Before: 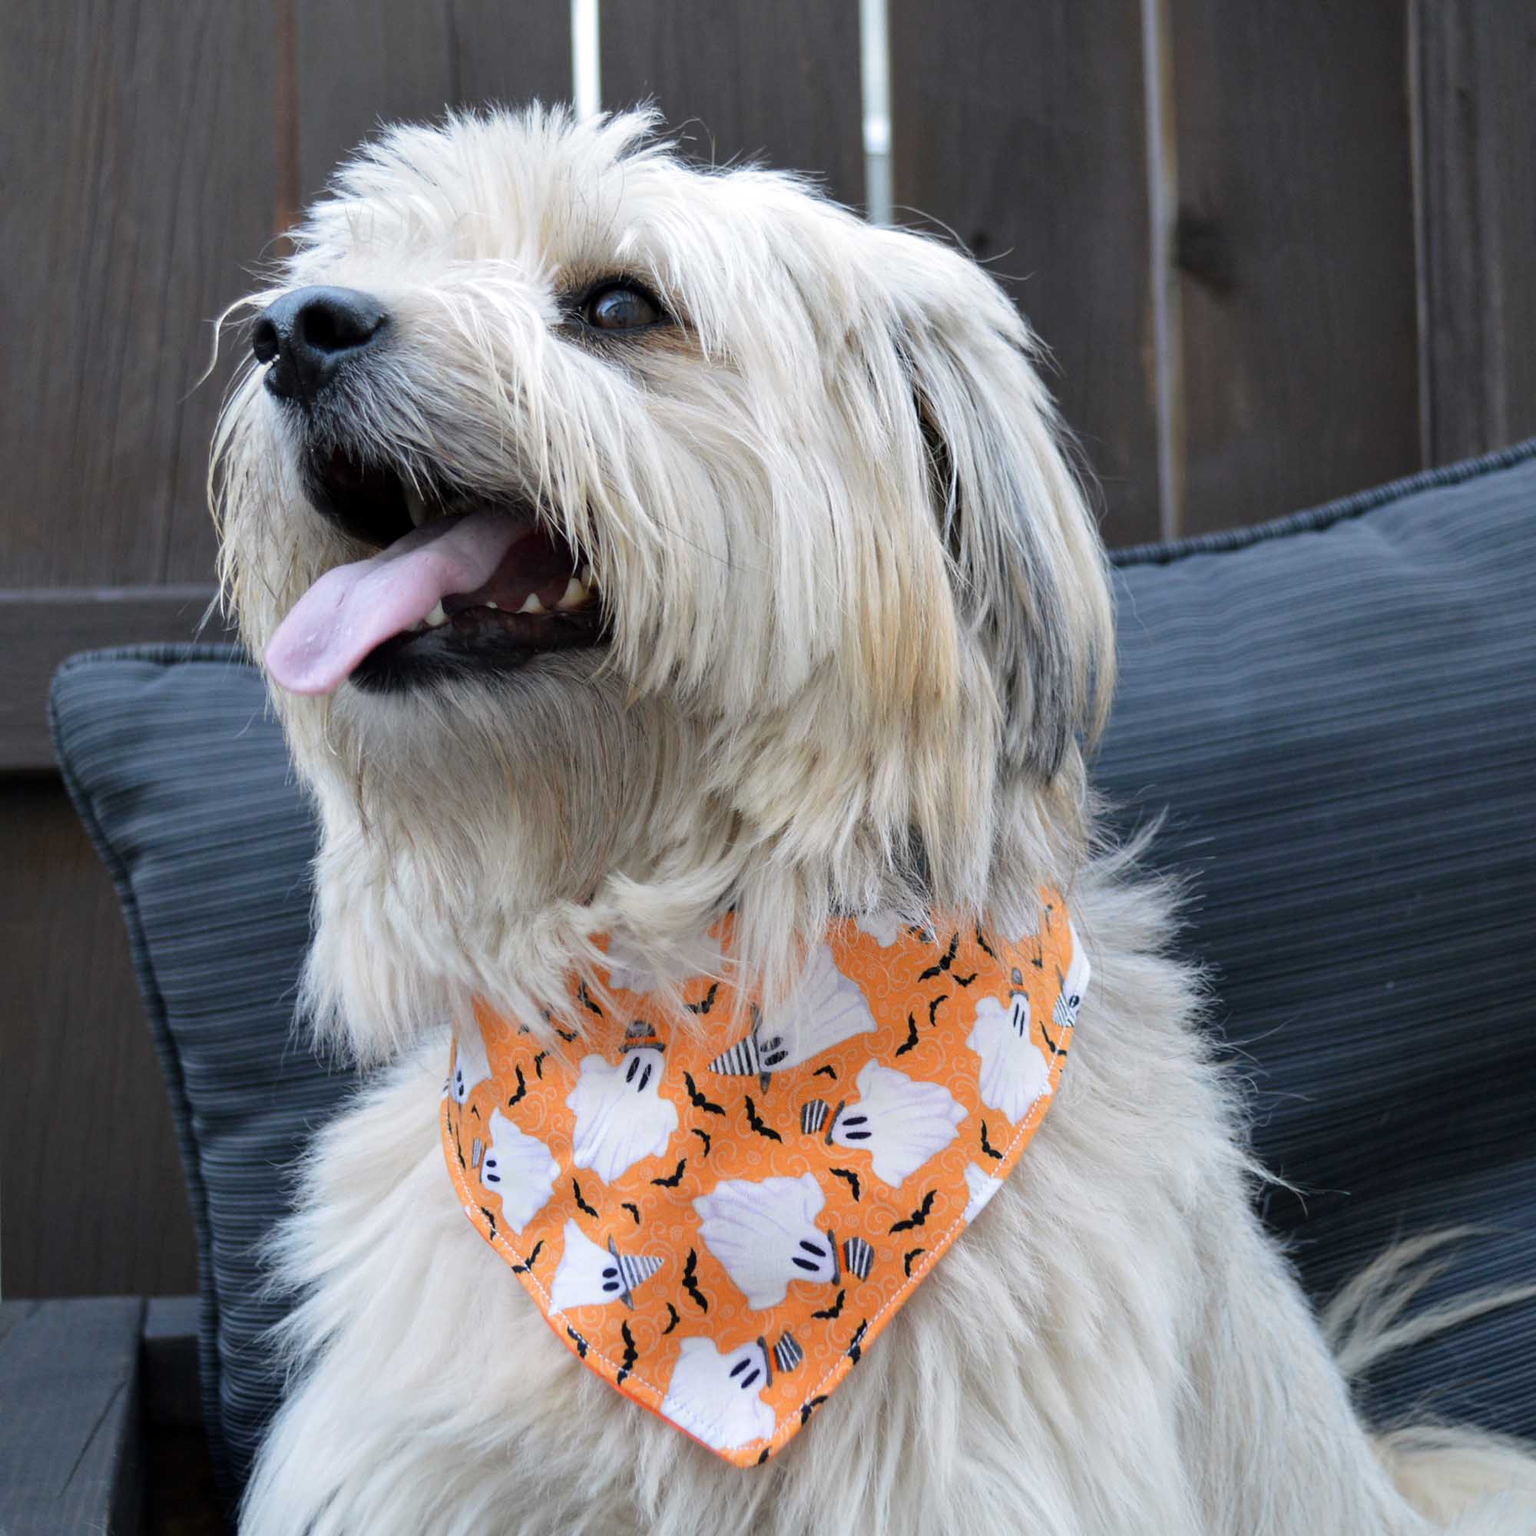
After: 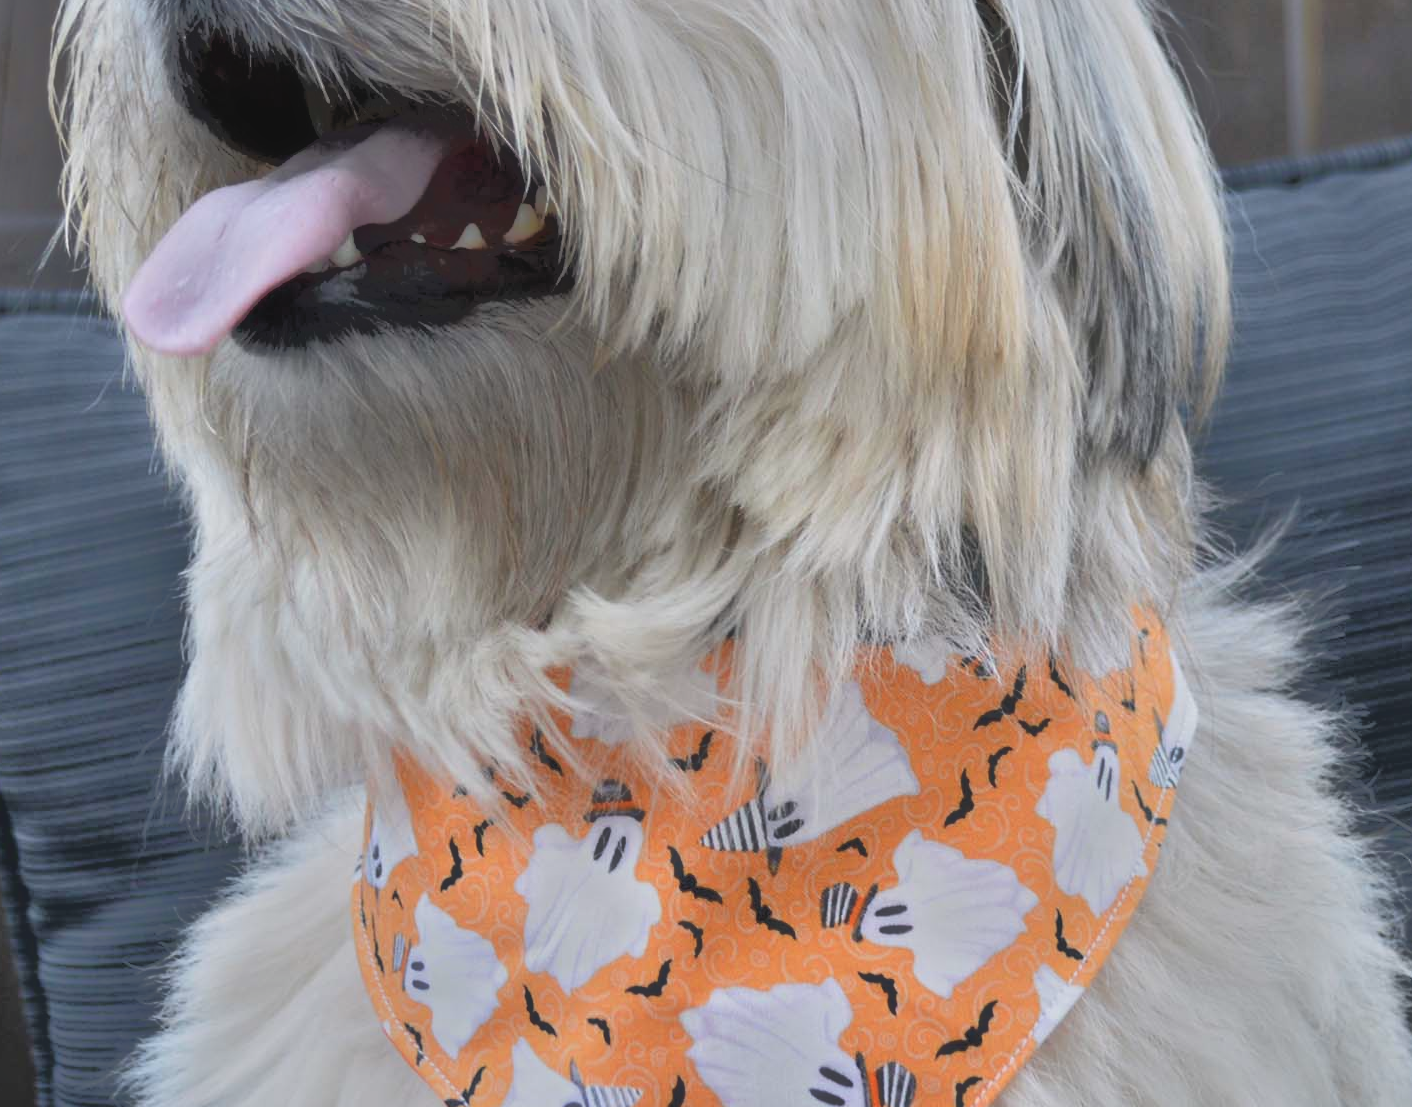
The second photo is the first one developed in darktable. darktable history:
crop: left 11.122%, top 27.487%, right 18.234%, bottom 17.148%
contrast brightness saturation: contrast -0.105, saturation -0.096
haze removal: strength -0.108, compatibility mode true, adaptive false
tone equalizer: -7 EV -0.635 EV, -6 EV 0.976 EV, -5 EV -0.426 EV, -4 EV 0.465 EV, -3 EV 0.42 EV, -2 EV 0.144 EV, -1 EV -0.155 EV, +0 EV -0.4 EV
